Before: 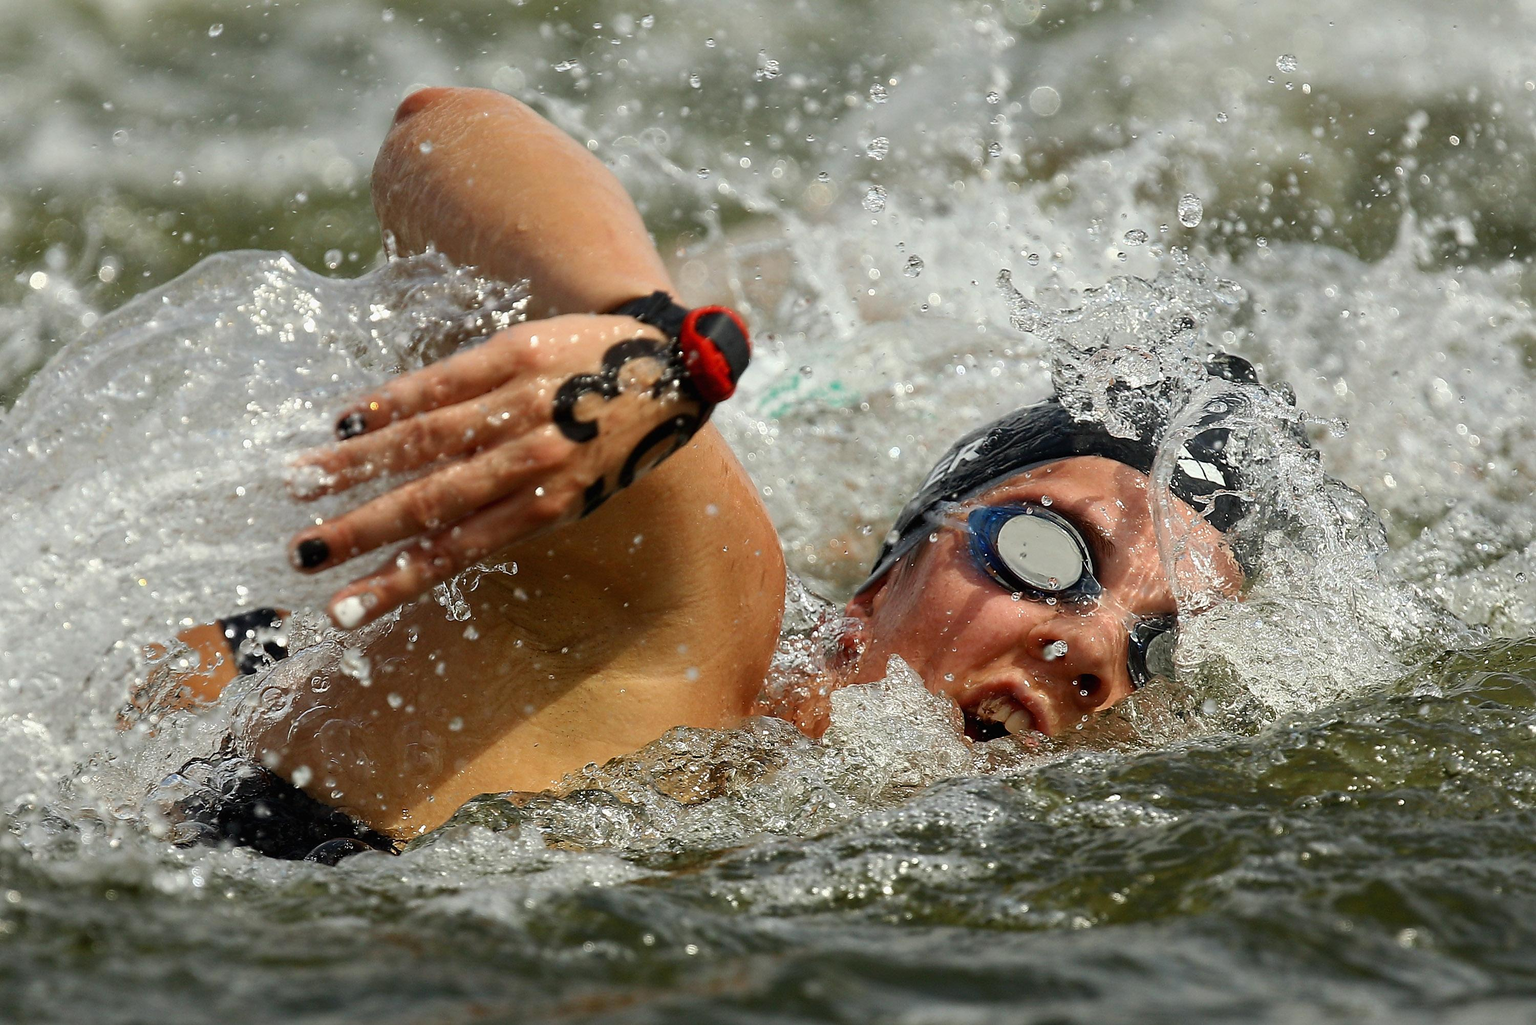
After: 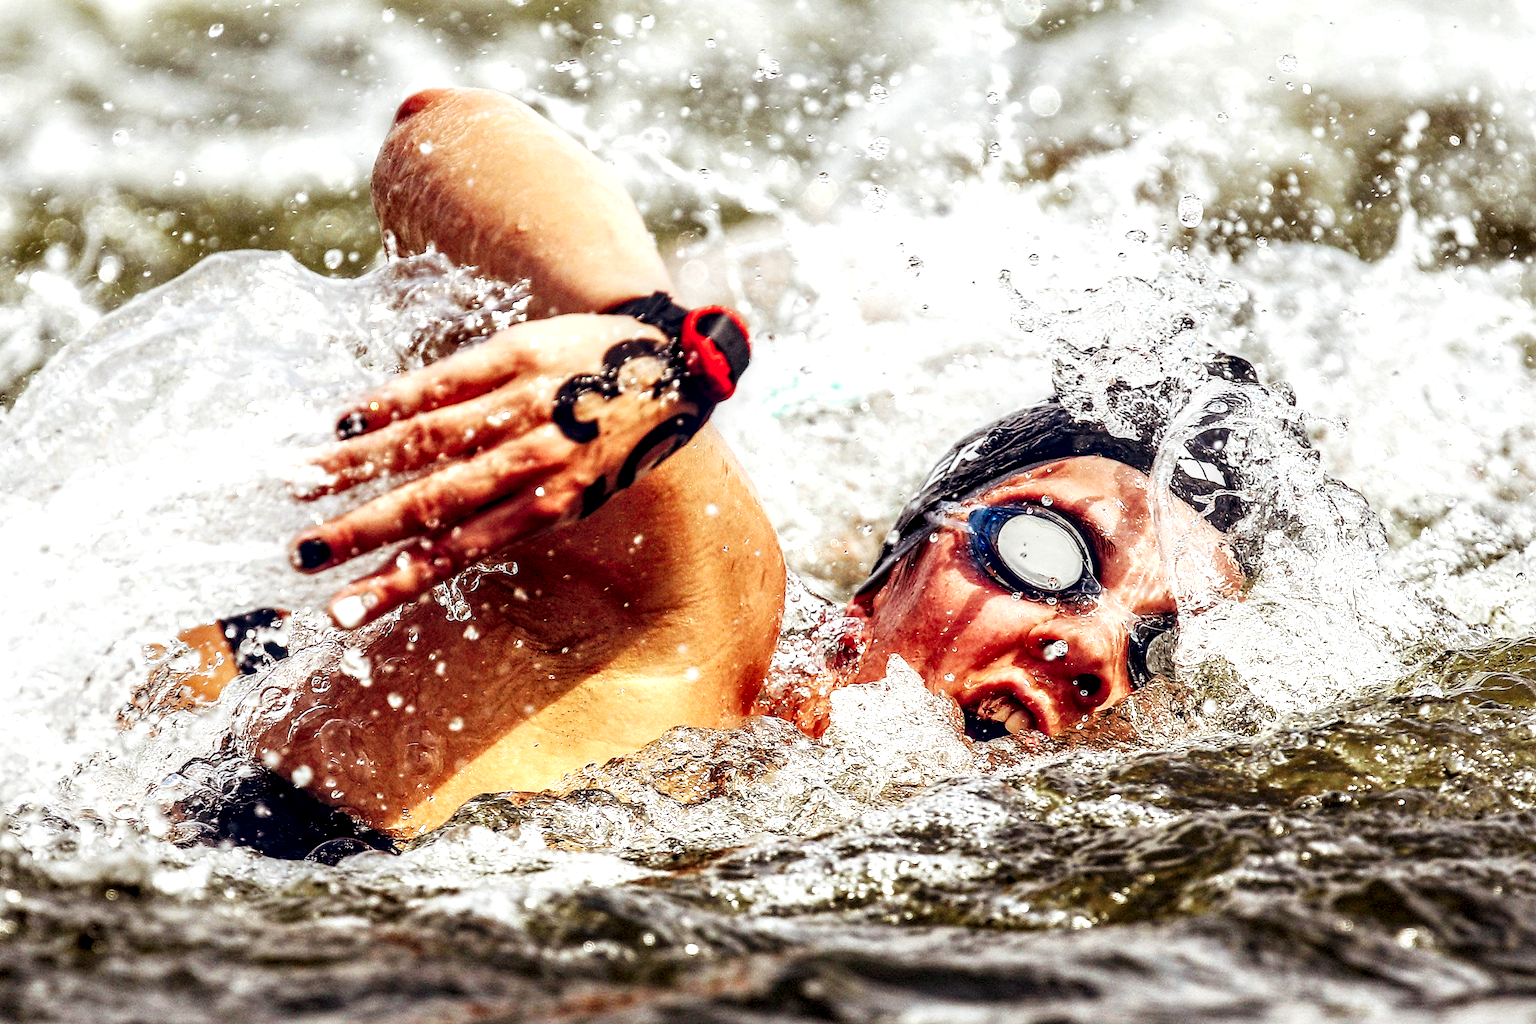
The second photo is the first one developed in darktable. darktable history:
local contrast: highlights 19%, detail 186%
color balance rgb: shadows lift › chroma 9.92%, shadows lift › hue 45.12°, power › luminance 3.26%, power › hue 231.93°, global offset › luminance 0.4%, global offset › chroma 0.21%, global offset › hue 255.02°
base curve: curves: ch0 [(0, 0) (0.007, 0.004) (0.027, 0.03) (0.046, 0.07) (0.207, 0.54) (0.442, 0.872) (0.673, 0.972) (1, 1)], preserve colors none
